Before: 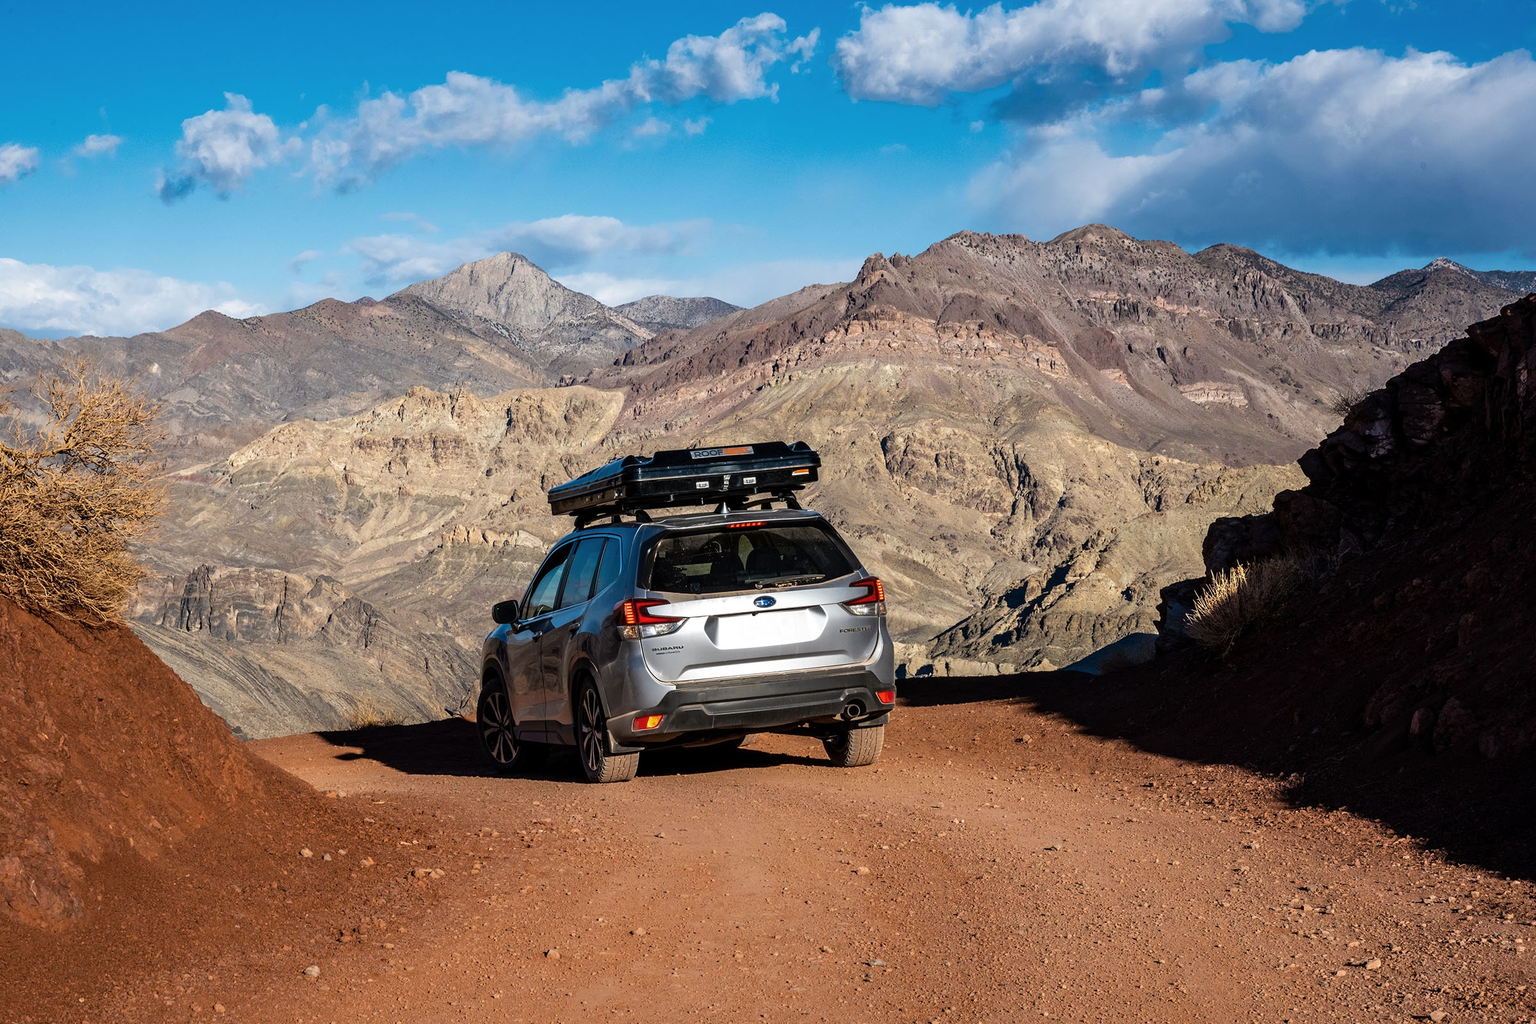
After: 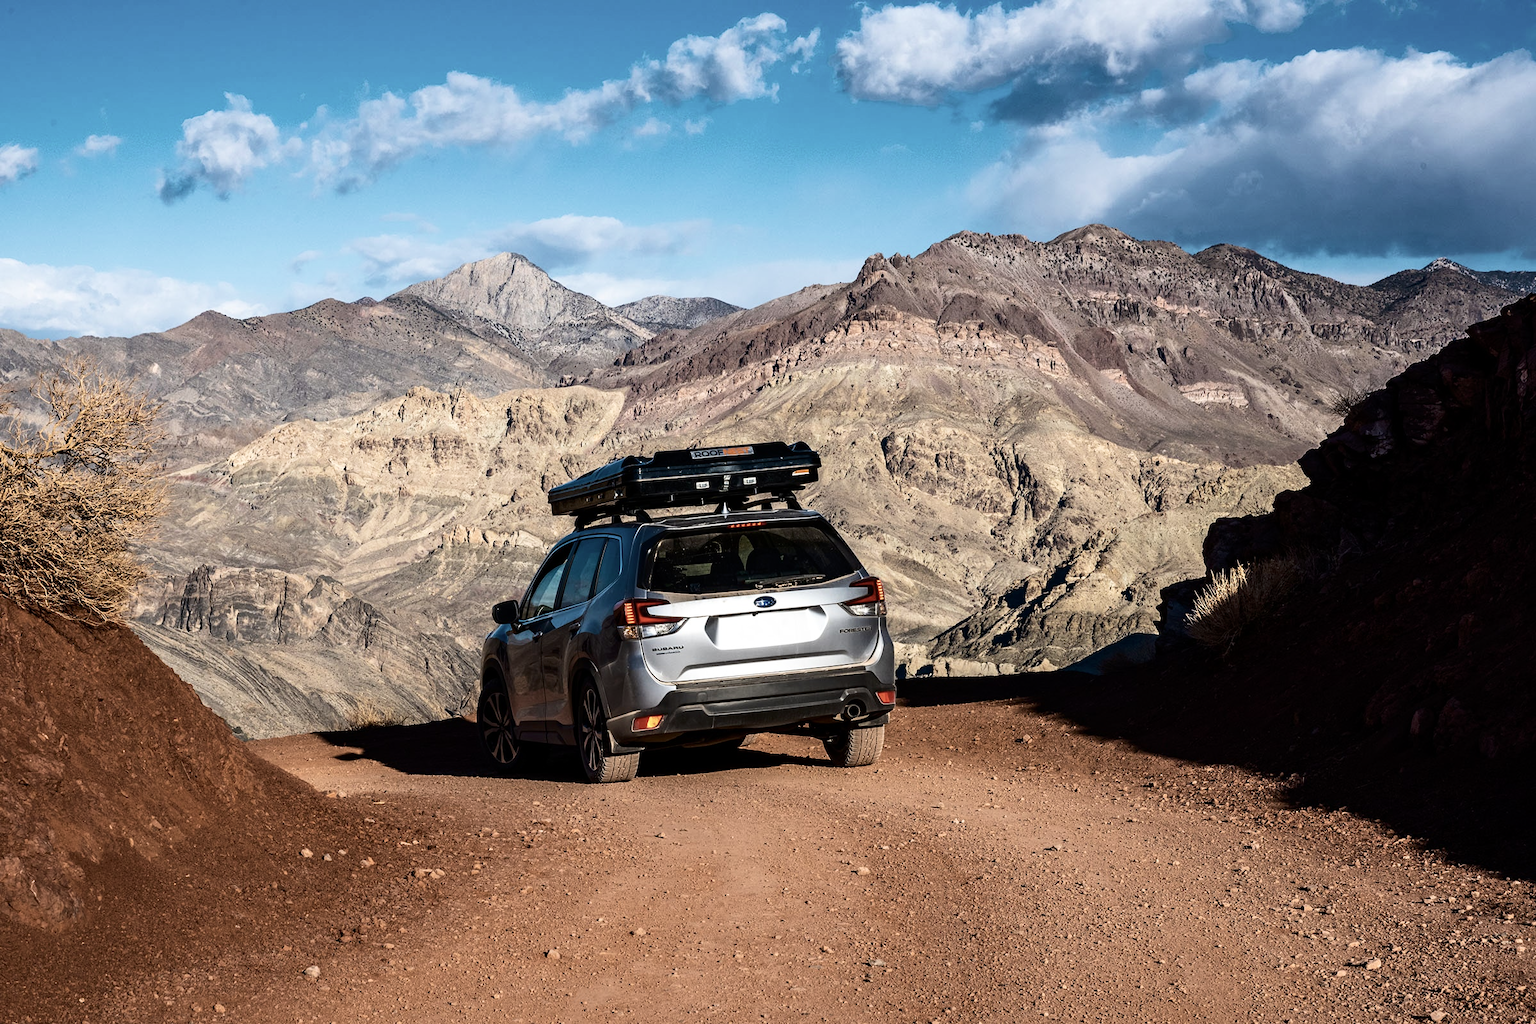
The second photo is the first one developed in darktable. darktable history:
velvia: on, module defaults
contrast brightness saturation: contrast 0.253, saturation -0.307
